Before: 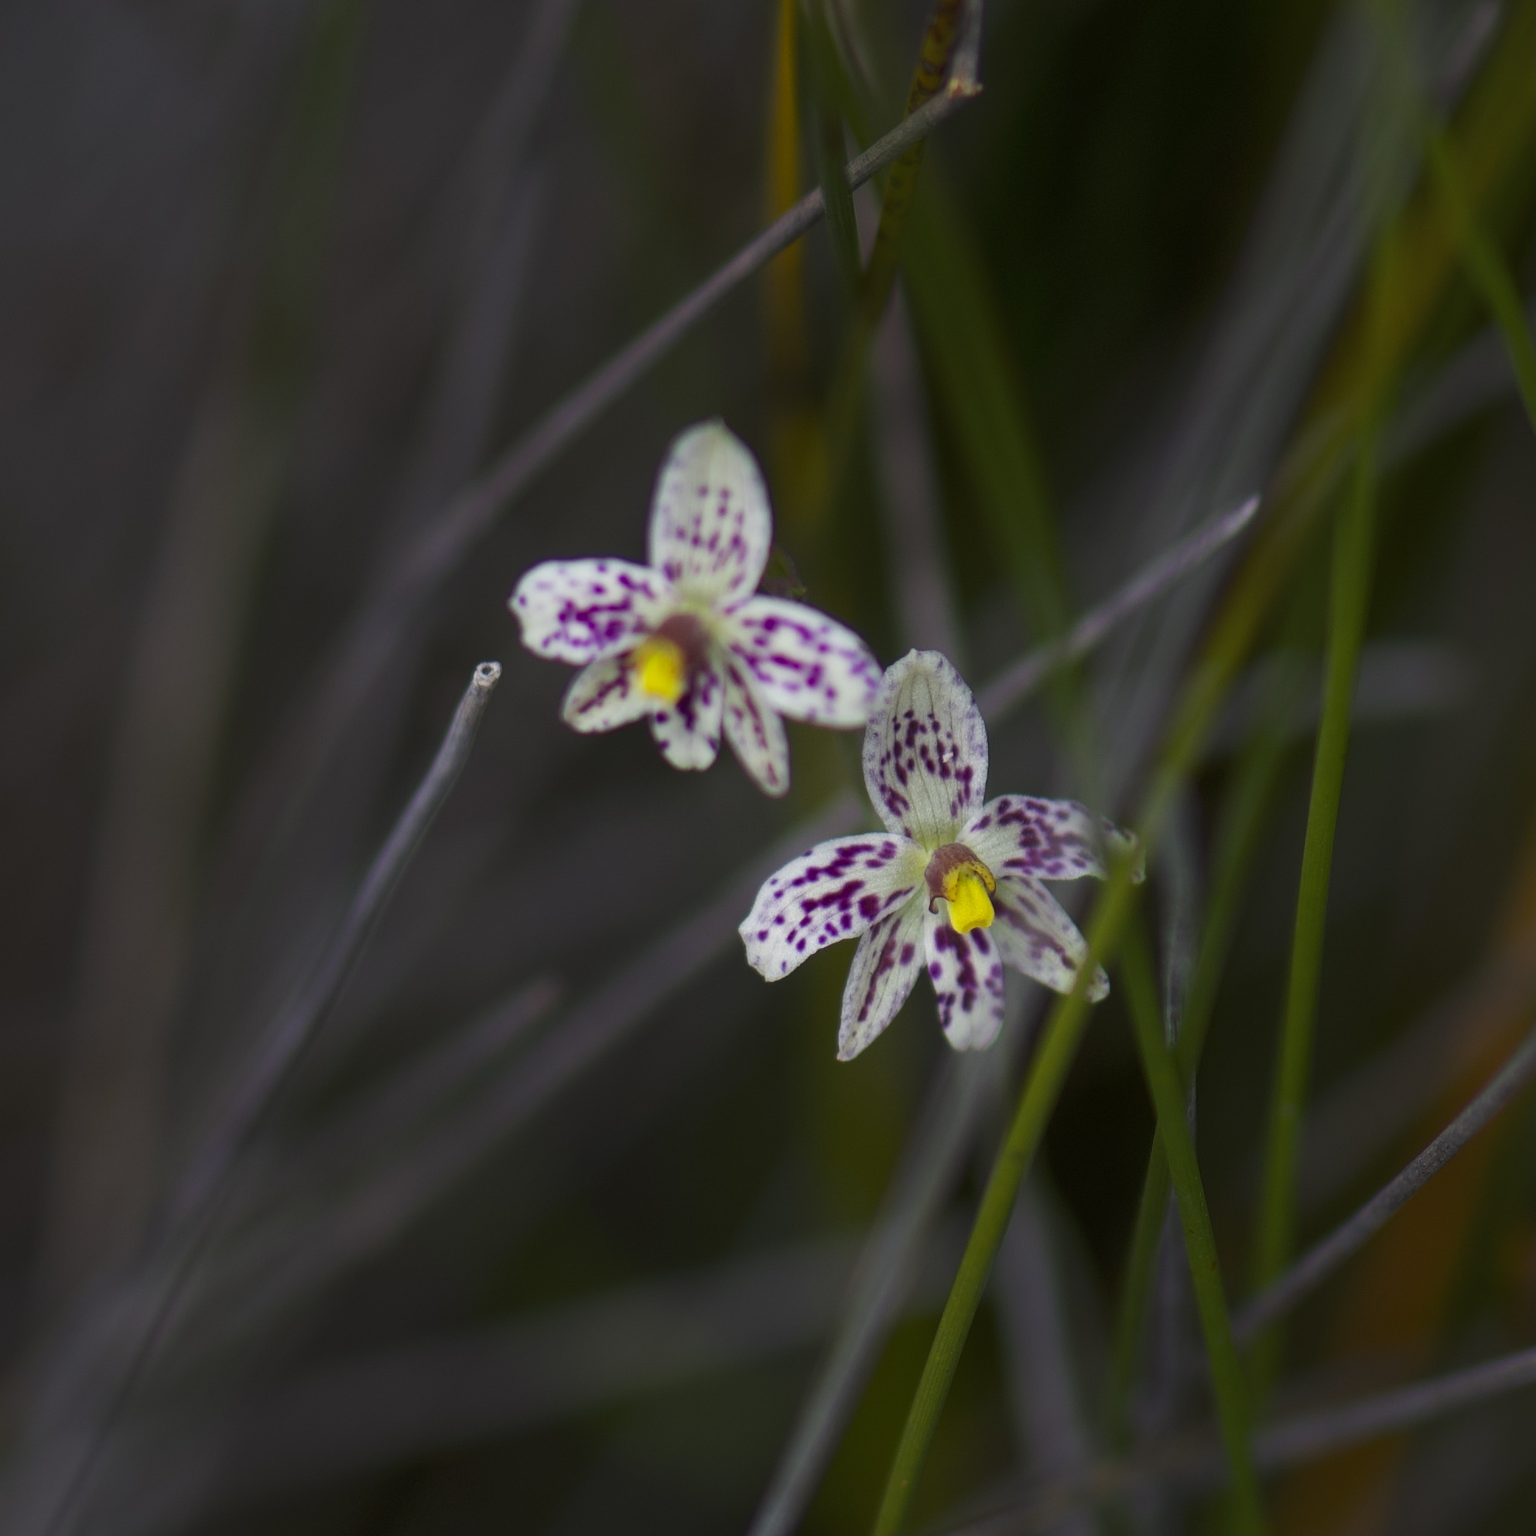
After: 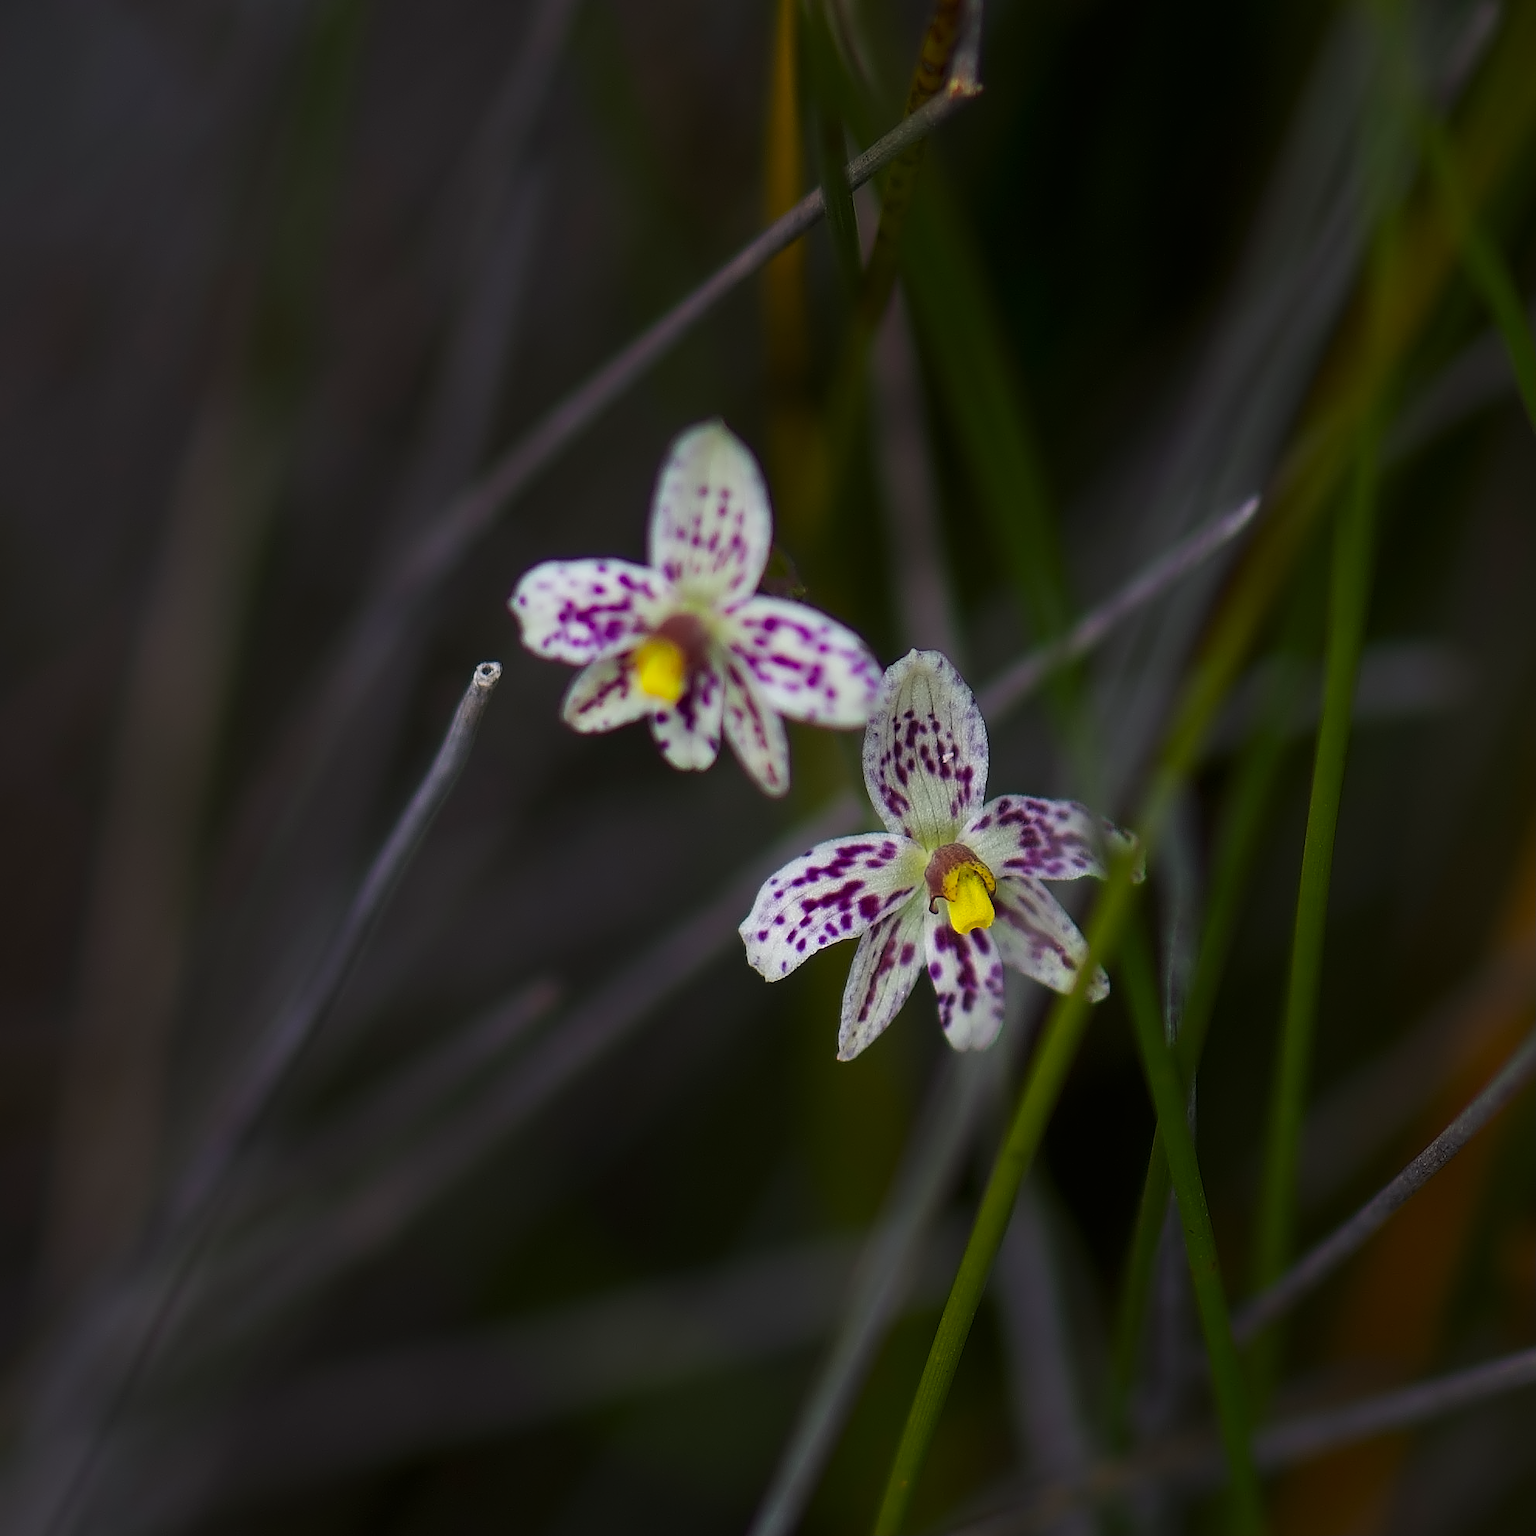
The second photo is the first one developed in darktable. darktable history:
contrast equalizer: y [[0.5, 0.5, 0.504, 0.532, 0.666, 0.721], [0.5 ×6], [0.425, 0.35, 0.243, 0.123, 0.028, 0], [0, 0, 0.017, 0.065, 0.031, 0.003], [0, 0, 0.004, 0.062, 0.135, 0.065]]
color balance: gamma [0.9, 1, 1, 1], gain [1.05, 1, 1, 1]
color contrast: blue-yellow contrast 1.1
sharpen: radius 1, amount 0.6 | blend: blend mode normal, opacity 50%; mask: uniform (no mask)
